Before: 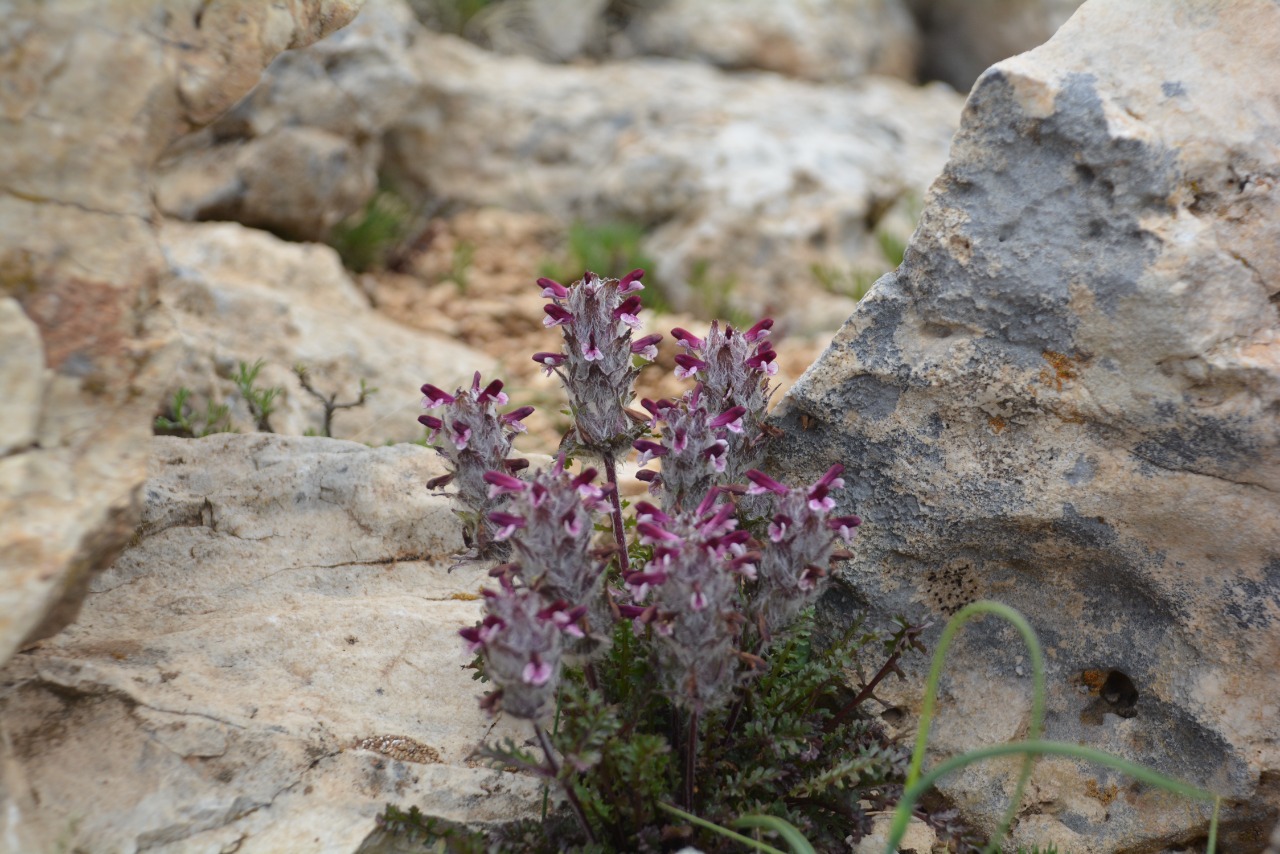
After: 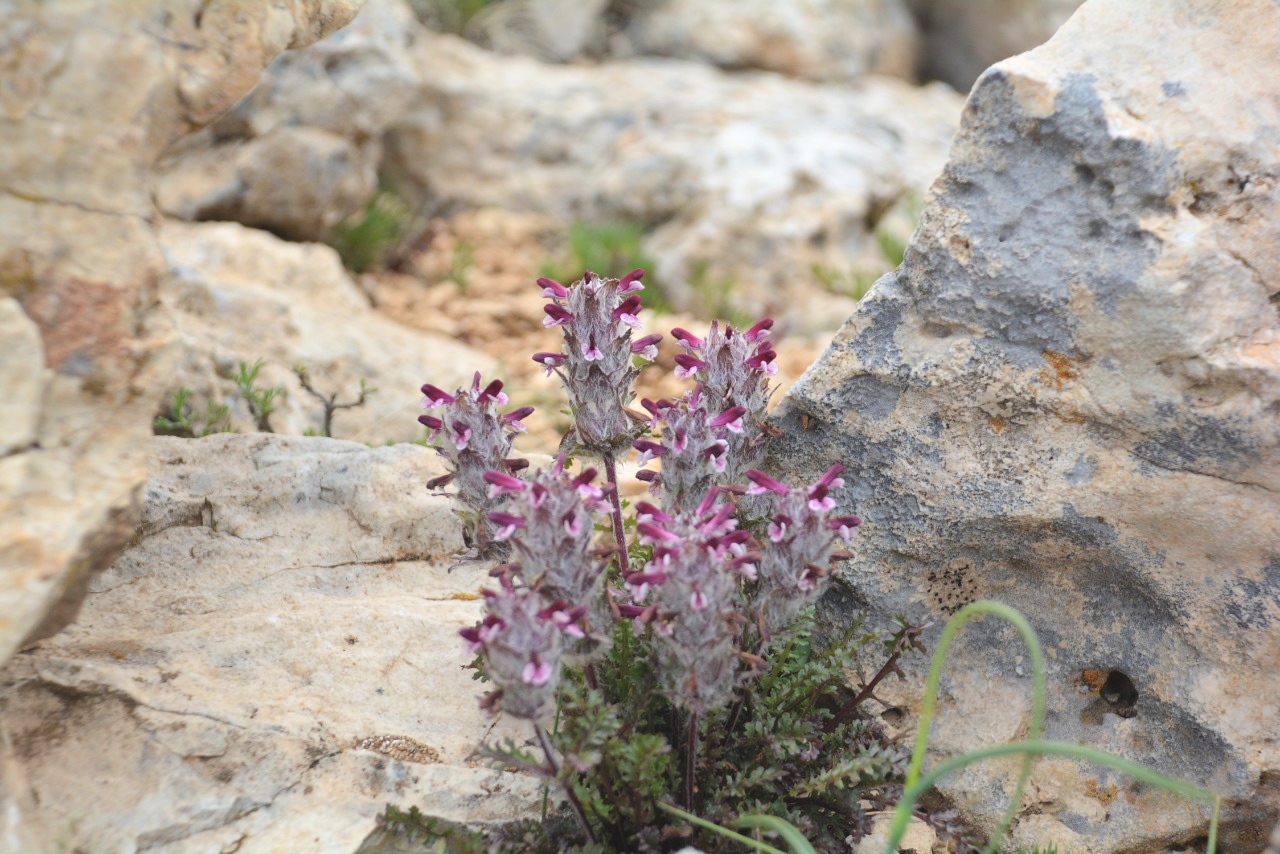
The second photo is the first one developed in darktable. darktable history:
exposure: black level correction 0, exposure -0.679 EV, compensate highlight preservation false
shadows and highlights: shadows 21.04, highlights -36.52, soften with gaussian
contrast brightness saturation: contrast 0.099, brightness 0.31, saturation 0.141
levels: mode automatic
